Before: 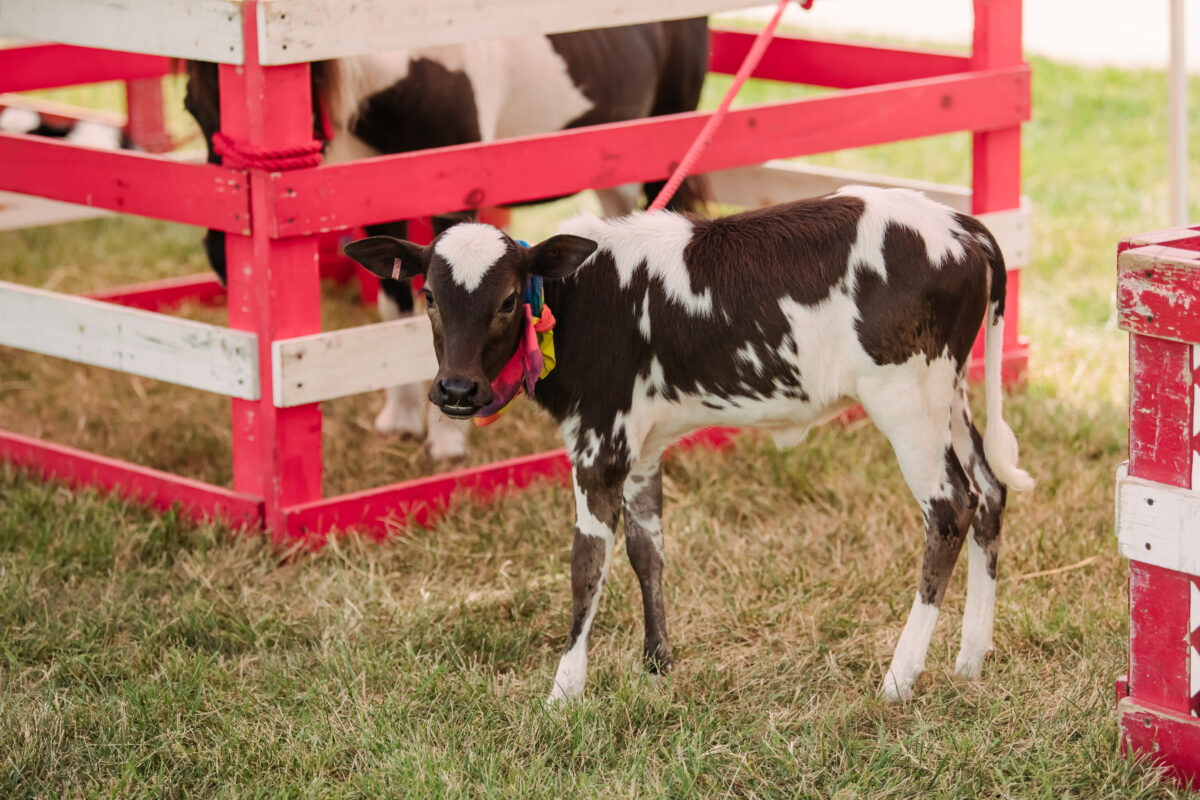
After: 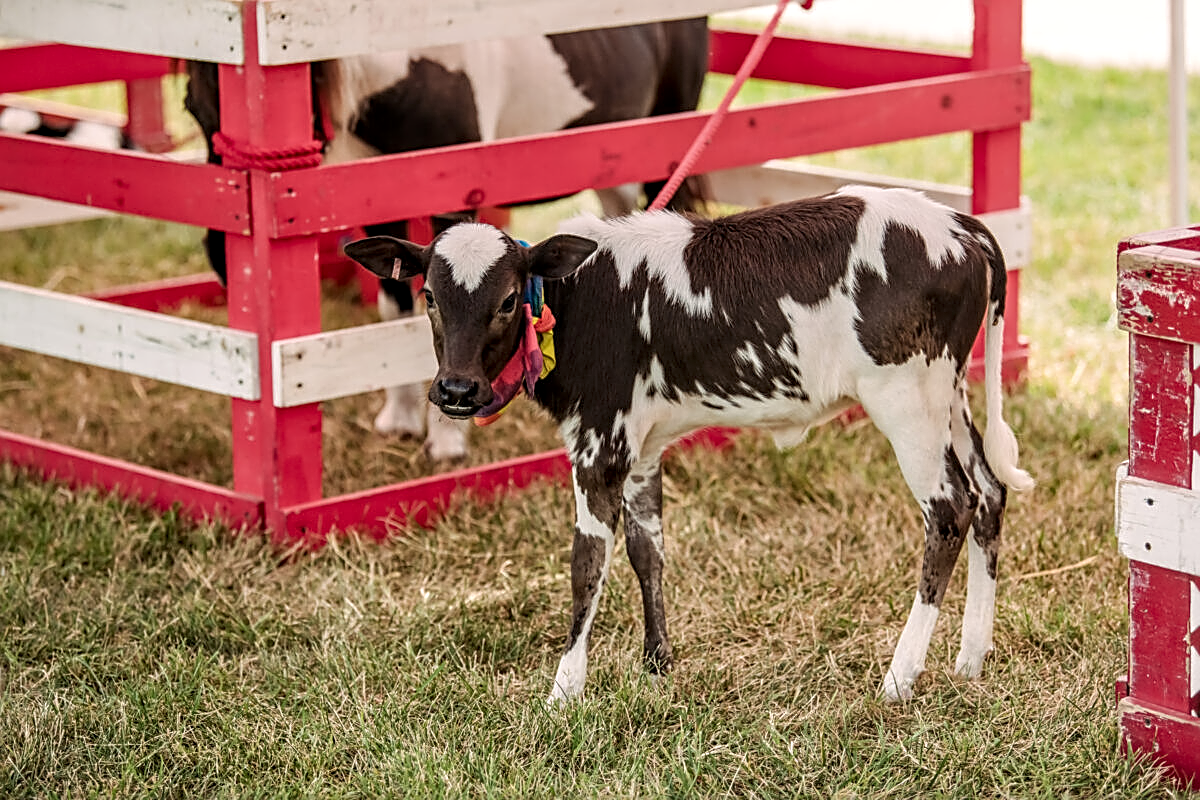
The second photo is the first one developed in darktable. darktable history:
contrast equalizer: octaves 7, y [[0.509, 0.514, 0.523, 0.542, 0.578, 0.603], [0.5 ×6], [0.509, 0.514, 0.523, 0.542, 0.578, 0.603], [0.001, 0.002, 0.003, 0.005, 0.01, 0.013], [0.001, 0.002, 0.003, 0.005, 0.01, 0.013]]
sharpen: on, module defaults
color zones: curves: ch0 [(0.068, 0.464) (0.25, 0.5) (0.48, 0.508) (0.75, 0.536) (0.886, 0.476) (0.967, 0.456)]; ch1 [(0.066, 0.456) (0.25, 0.5) (0.616, 0.508) (0.746, 0.56) (0.934, 0.444)]
local contrast: detail 130%
